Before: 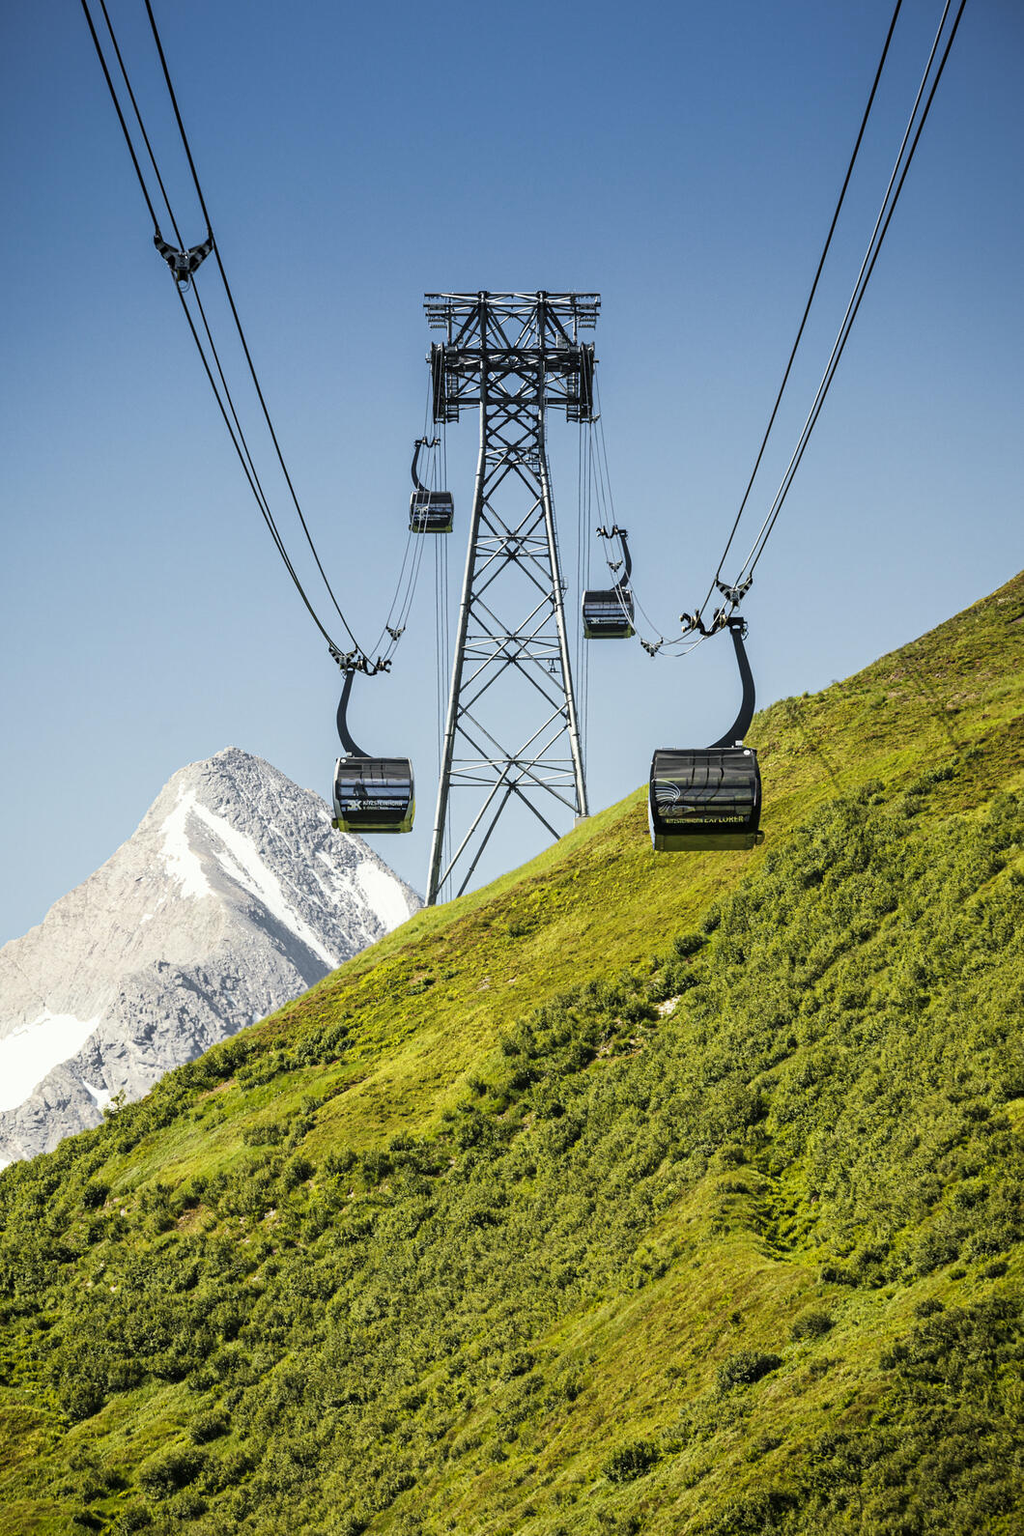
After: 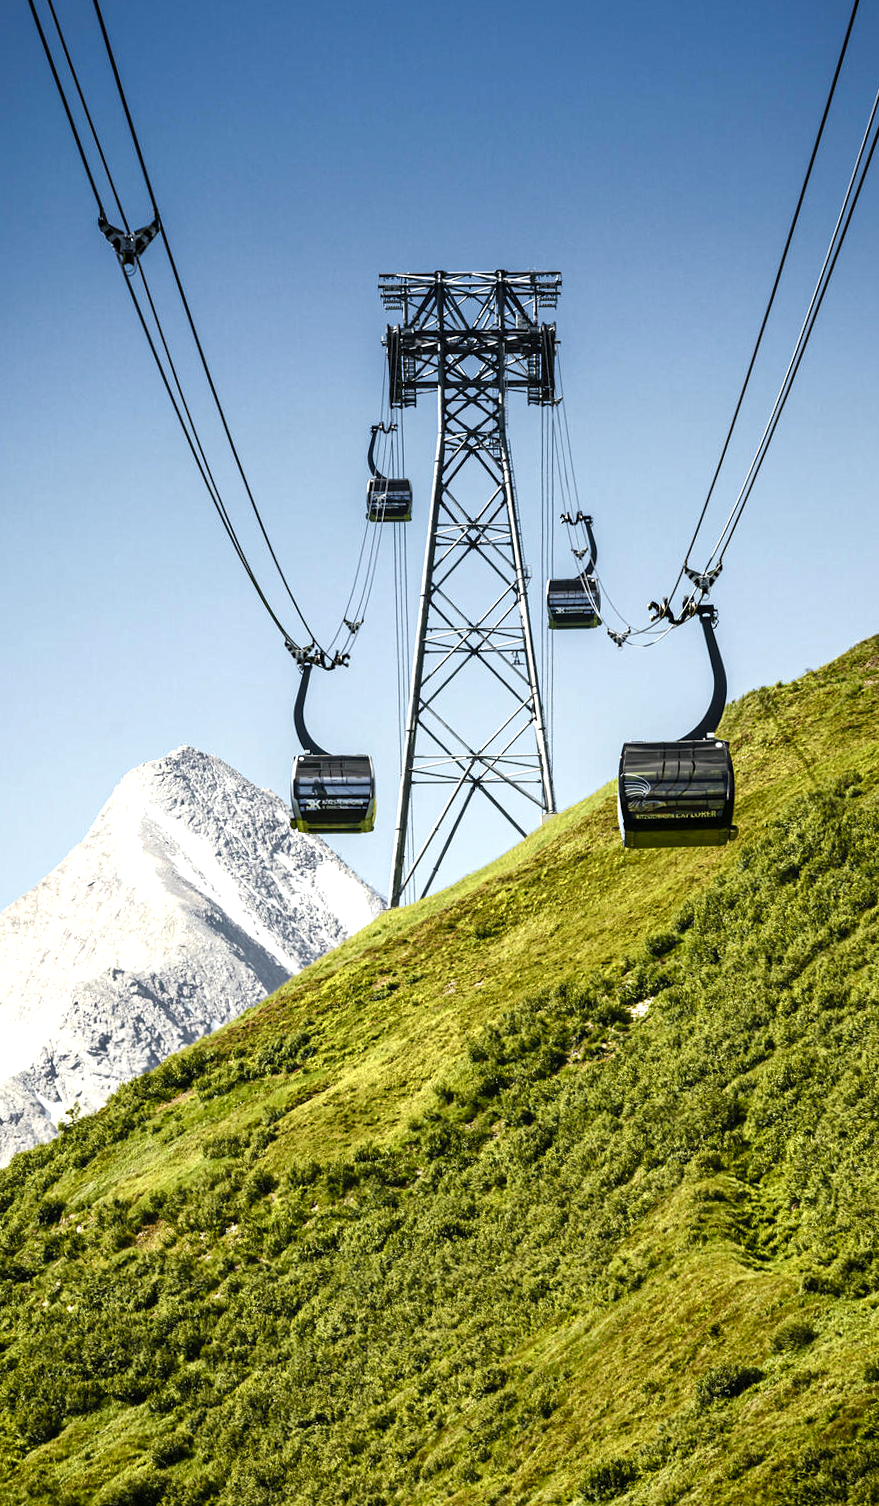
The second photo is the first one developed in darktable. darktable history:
crop and rotate: angle 0.735°, left 4.287%, top 1.046%, right 11.163%, bottom 2.391%
color balance rgb: perceptual saturation grading › global saturation 20%, perceptual saturation grading › highlights -48.893%, perceptual saturation grading › shadows 23.941%, perceptual brilliance grading › global brilliance 14.834%, perceptual brilliance grading › shadows -35.019%, global vibrance 20%
tone equalizer: mask exposure compensation -0.506 EV
